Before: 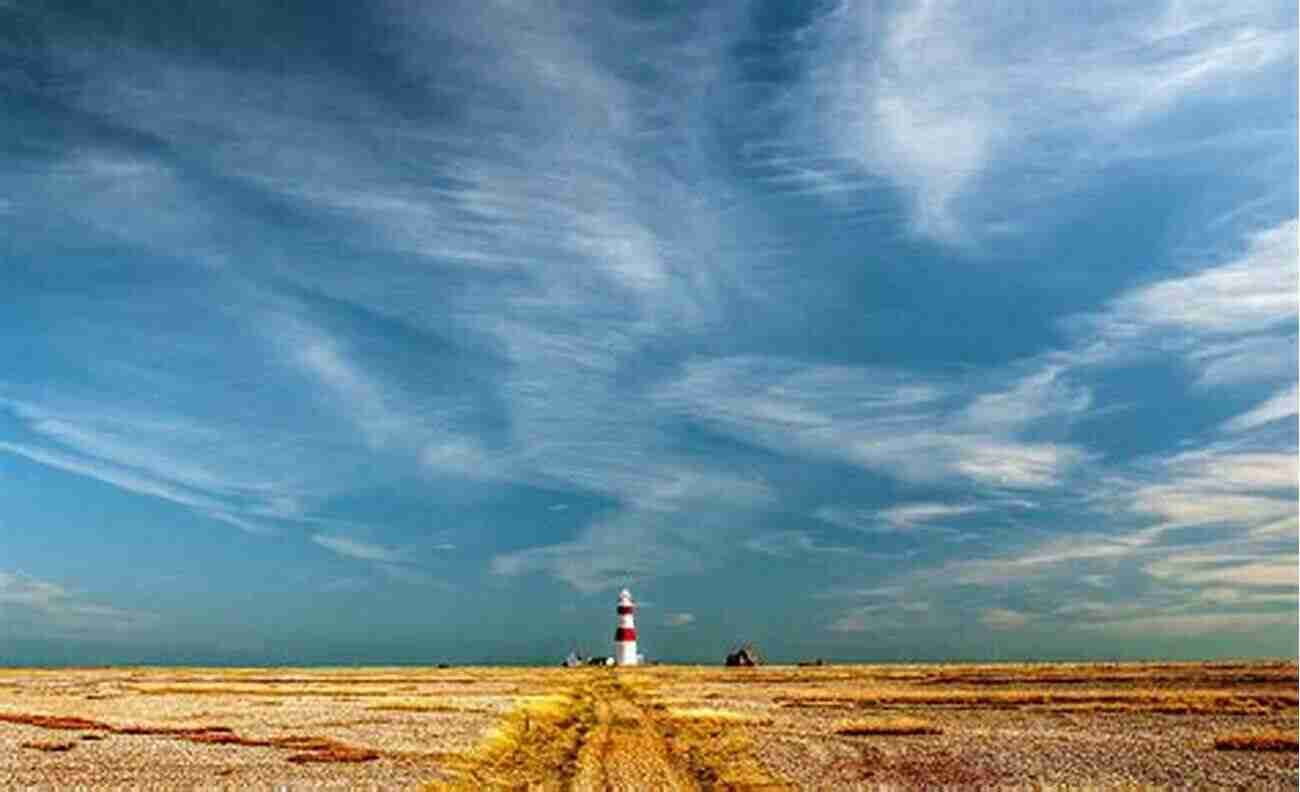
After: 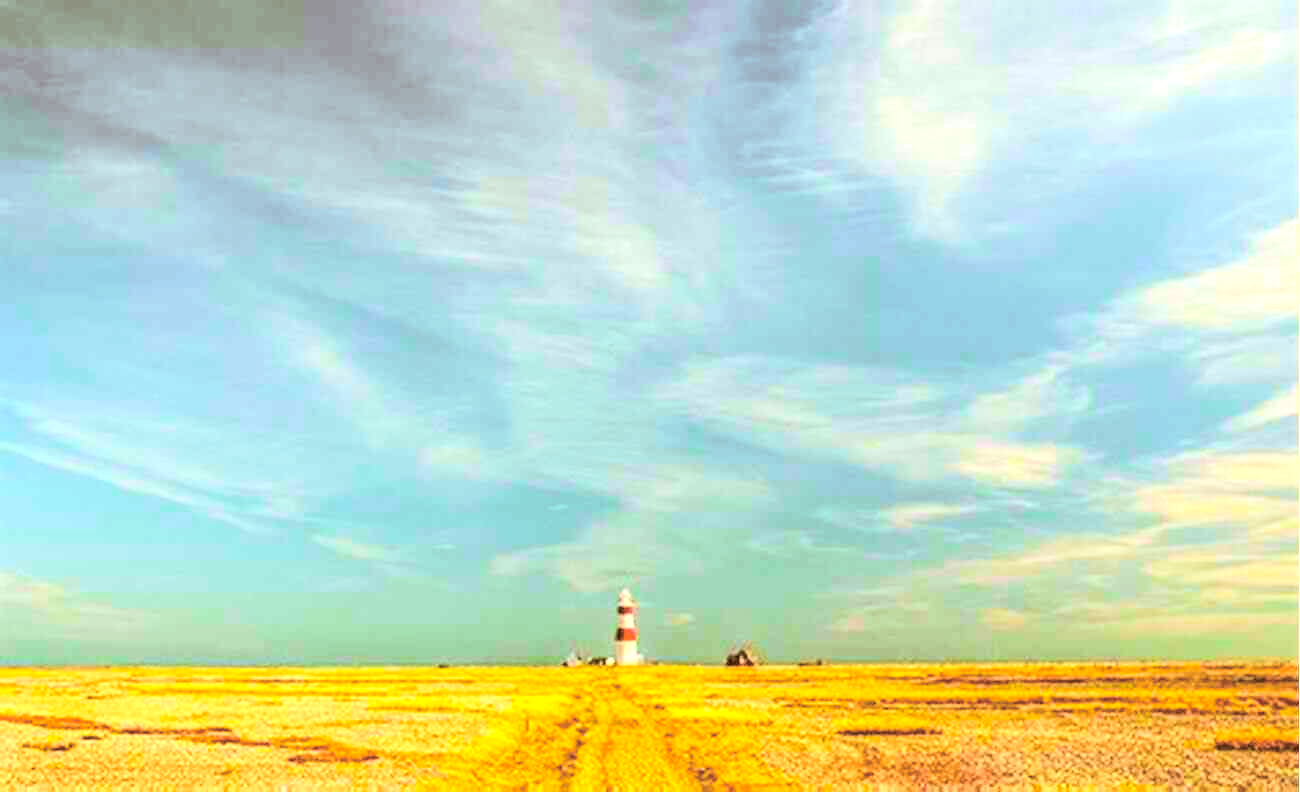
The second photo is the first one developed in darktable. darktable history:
tone equalizer: -8 EV -0.75 EV, -7 EV -0.7 EV, -6 EV -0.6 EV, -5 EV -0.4 EV, -3 EV 0.4 EV, -2 EV 0.6 EV, -1 EV 0.7 EV, +0 EV 0.75 EV, edges refinement/feathering 500, mask exposure compensation -1.57 EV, preserve details no
color correction: highlights a* 1.12, highlights b* 24.26, shadows a* 15.58, shadows b* 24.26
color balance rgb: perceptual saturation grading › global saturation 20%, global vibrance 20%
contrast brightness saturation: brightness 1
velvia: on, module defaults
